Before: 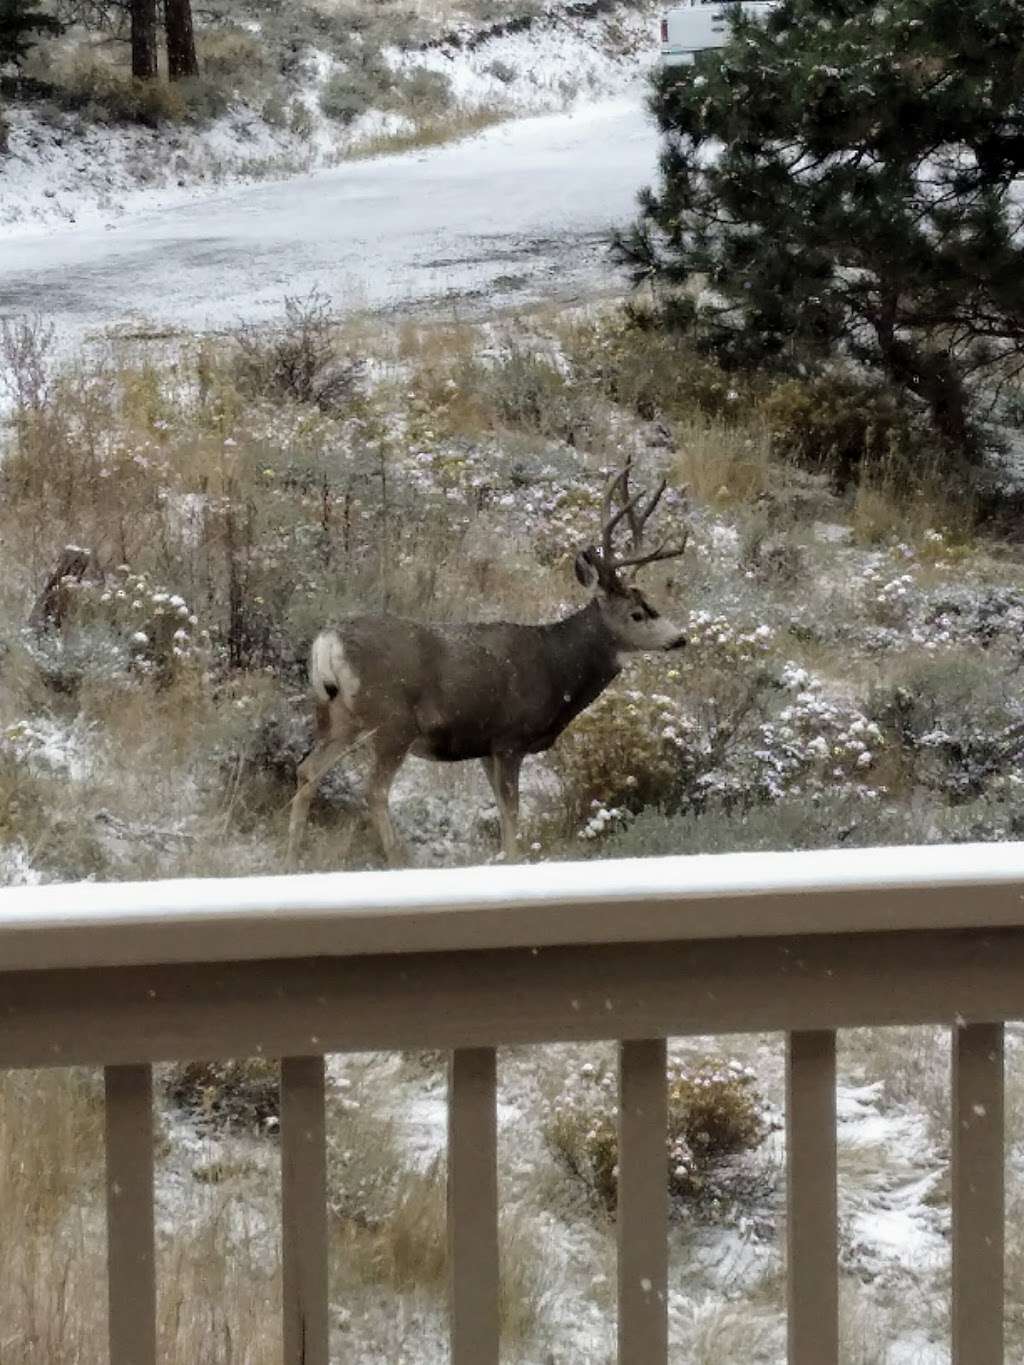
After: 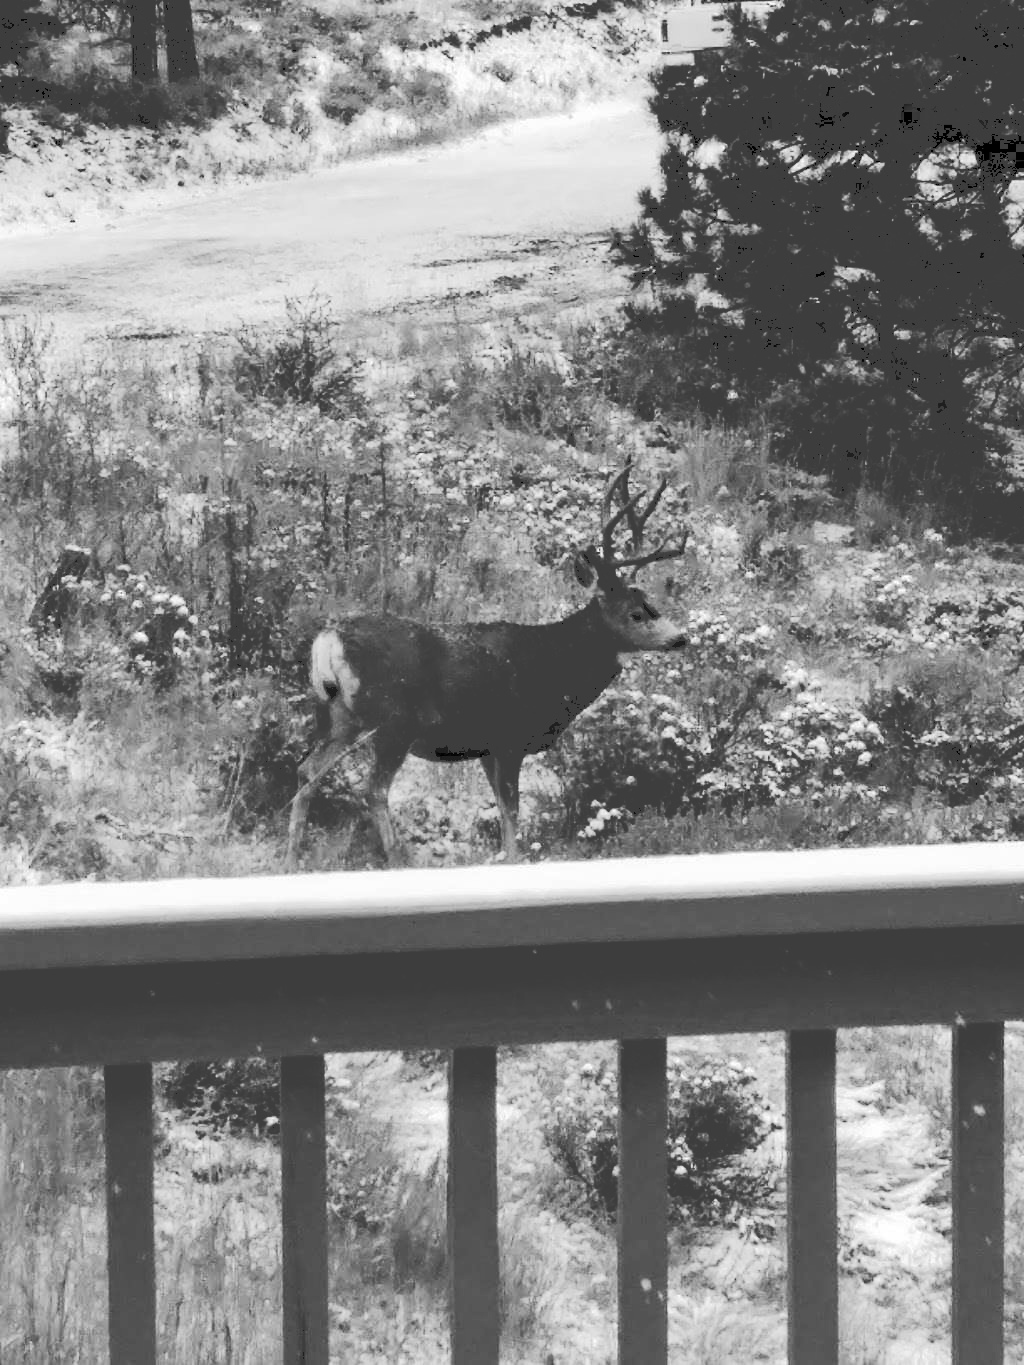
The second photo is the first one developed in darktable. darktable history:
haze removal: compatibility mode true, adaptive false
tone curve: curves: ch0 [(0, 0) (0.003, 0.26) (0.011, 0.26) (0.025, 0.26) (0.044, 0.257) (0.069, 0.257) (0.1, 0.257) (0.136, 0.255) (0.177, 0.258) (0.224, 0.272) (0.277, 0.294) (0.335, 0.346) (0.399, 0.422) (0.468, 0.536) (0.543, 0.657) (0.623, 0.757) (0.709, 0.823) (0.801, 0.872) (0.898, 0.92) (1, 1)], preserve colors none
monochrome: on, module defaults
contrast brightness saturation: contrast 0.05
